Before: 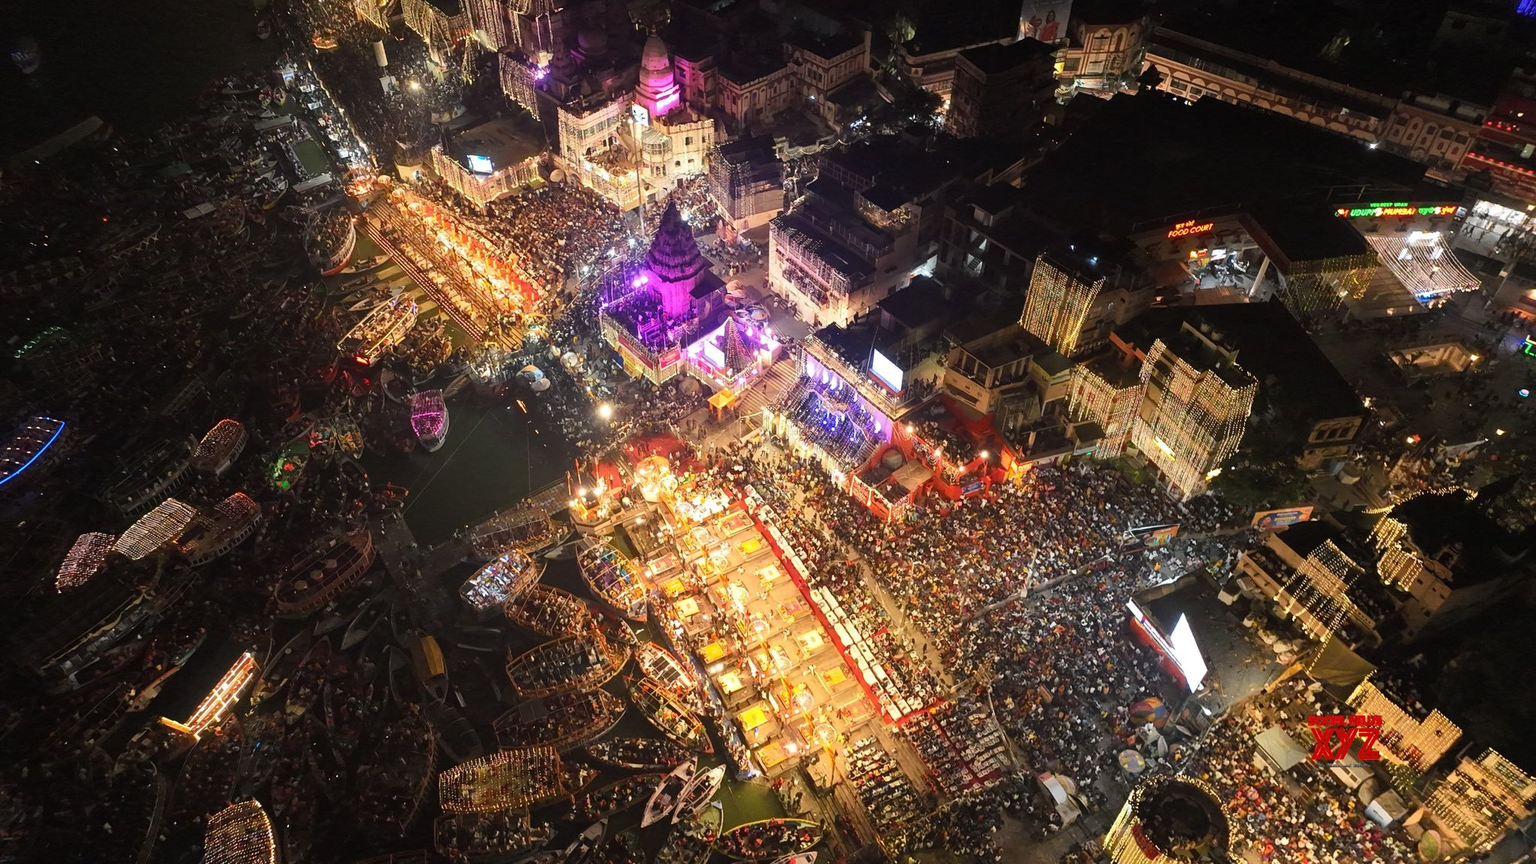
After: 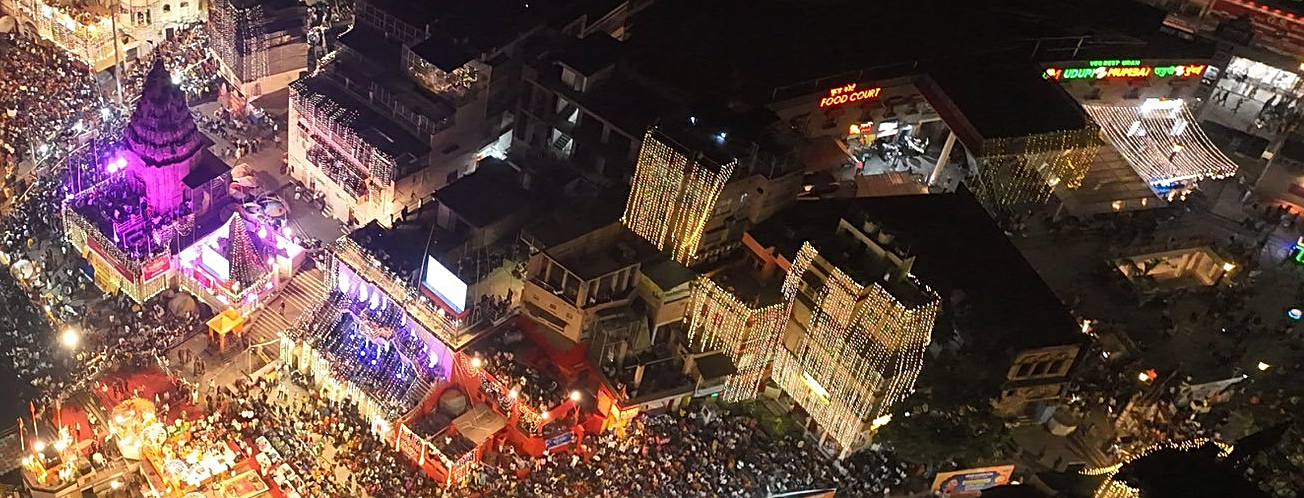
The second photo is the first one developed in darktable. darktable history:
crop: left 36.005%, top 18.293%, right 0.31%, bottom 38.444%
sharpen: on, module defaults
